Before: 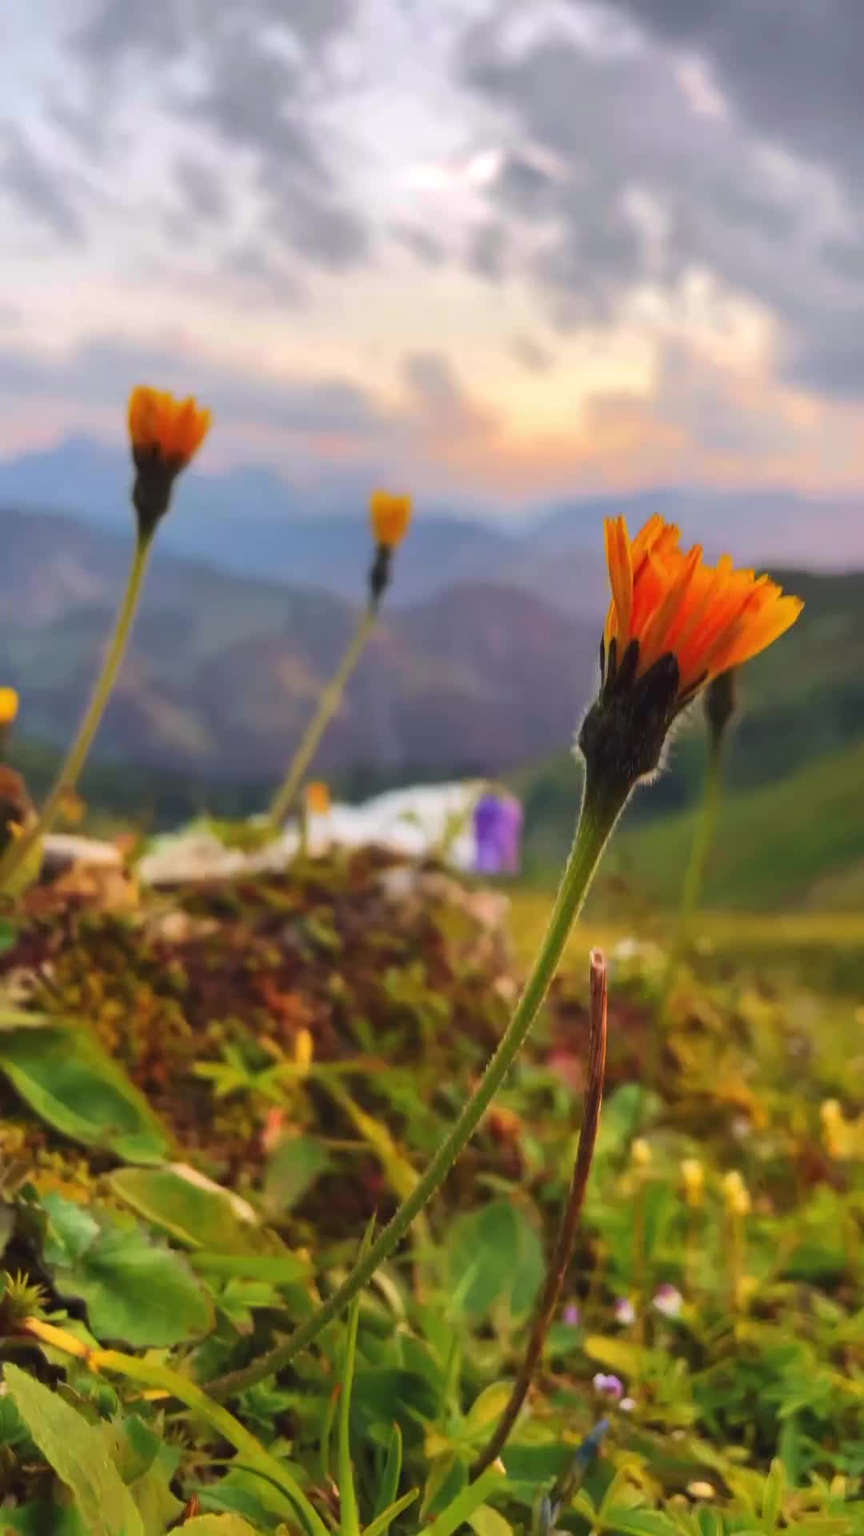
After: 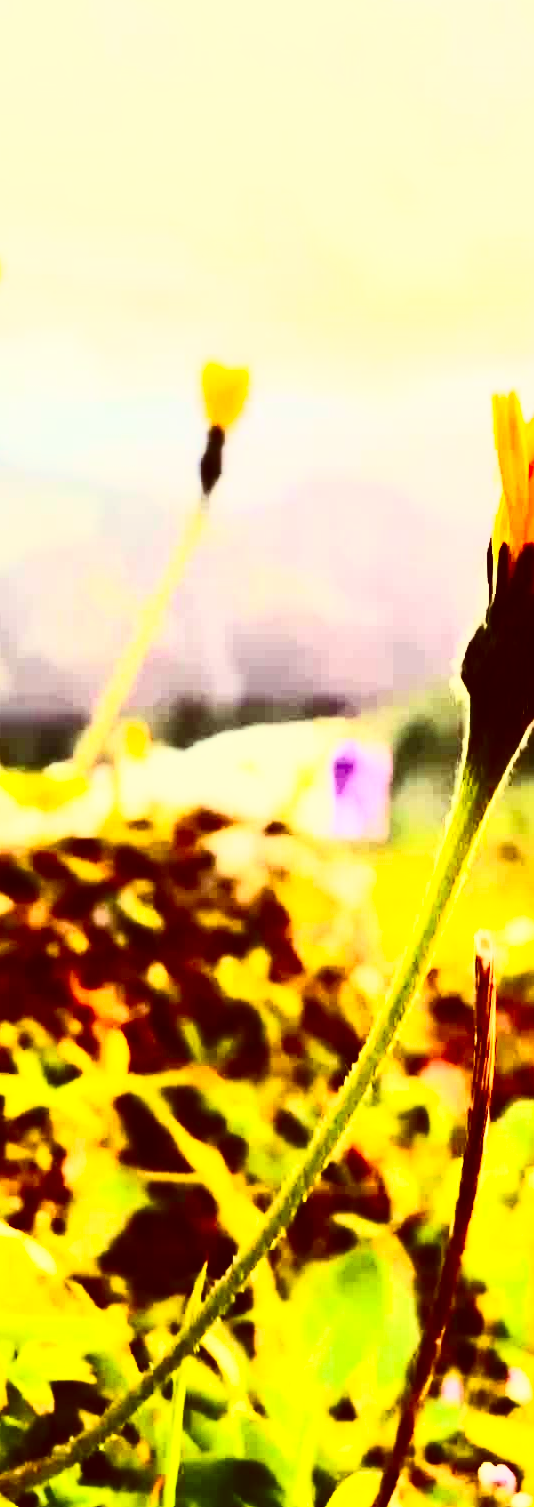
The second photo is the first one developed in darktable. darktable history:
crop and rotate: angle 0.02°, left 24.353%, top 13.219%, right 26.156%, bottom 8.224%
contrast brightness saturation: contrast 0.93, brightness 0.2
color correction: highlights a* 1.12, highlights b* 24.26, shadows a* 15.58, shadows b* 24.26
base curve: curves: ch0 [(0, 0) (0.007, 0.004) (0.027, 0.03) (0.046, 0.07) (0.207, 0.54) (0.442, 0.872) (0.673, 0.972) (1, 1)], preserve colors none
